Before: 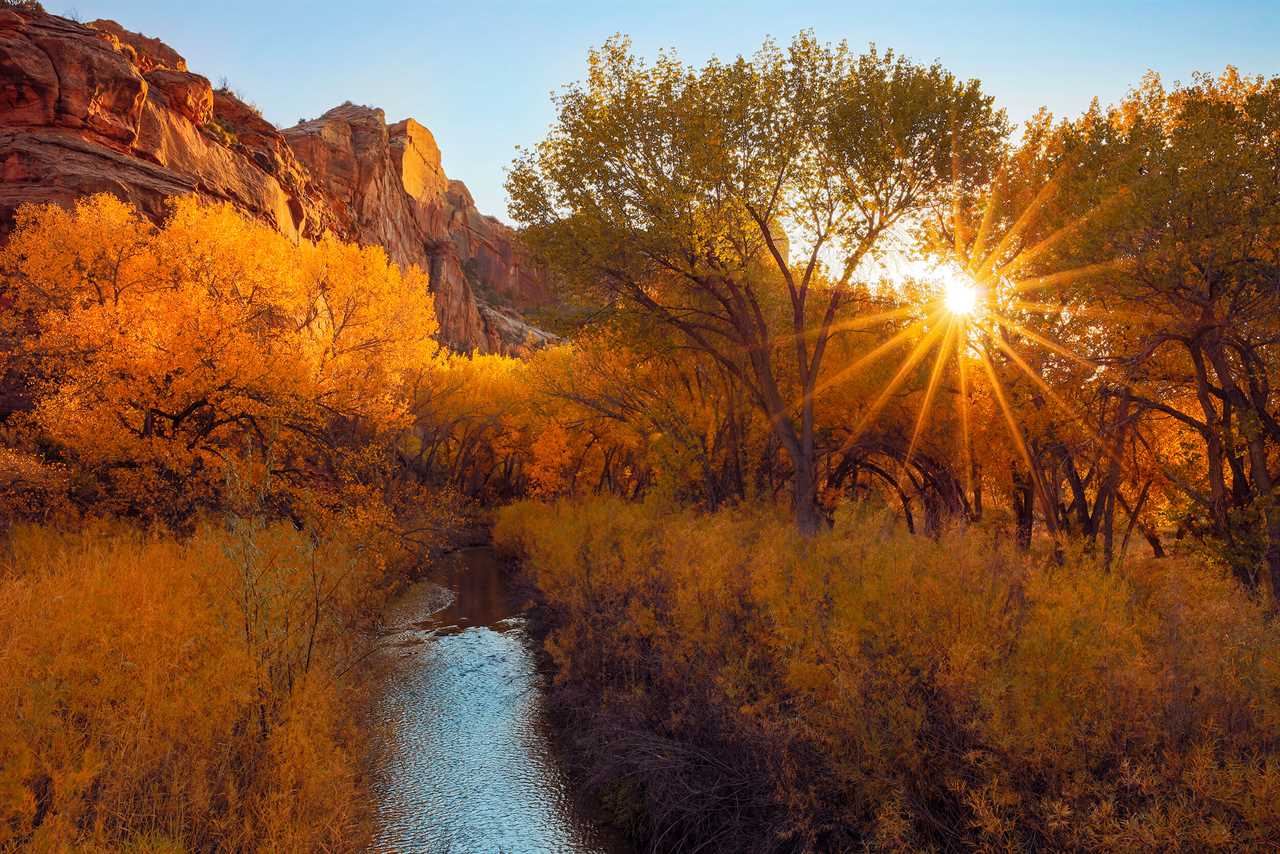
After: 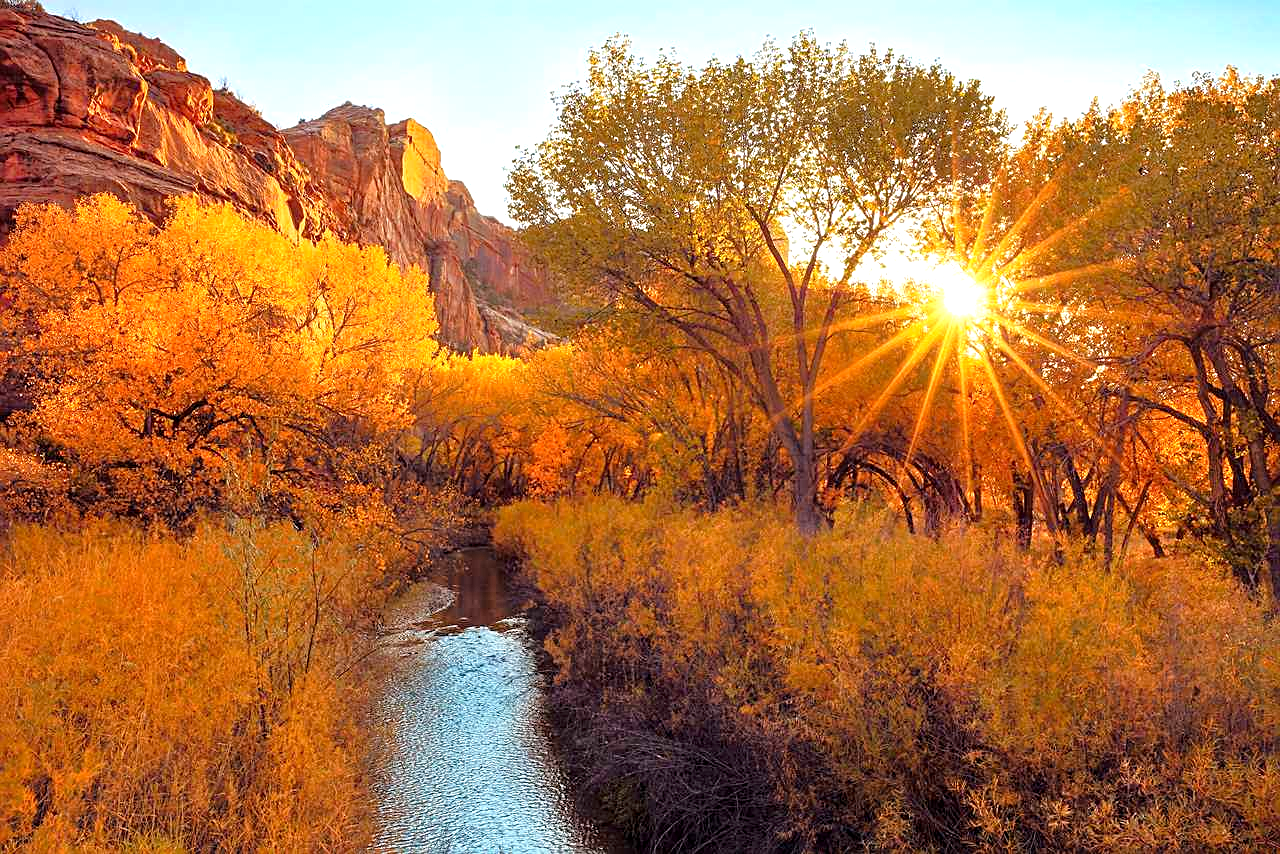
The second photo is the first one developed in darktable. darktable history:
exposure: black level correction 0.001, exposure 0.674 EV, compensate highlight preservation false
sharpen: on, module defaults
tone equalizer: -8 EV 0.028 EV, -7 EV -0.011 EV, -6 EV 0.021 EV, -5 EV 0.054 EV, -4 EV 0.285 EV, -3 EV 0.668 EV, -2 EV 0.579 EV, -1 EV 0.189 EV, +0 EV 0.05 EV
